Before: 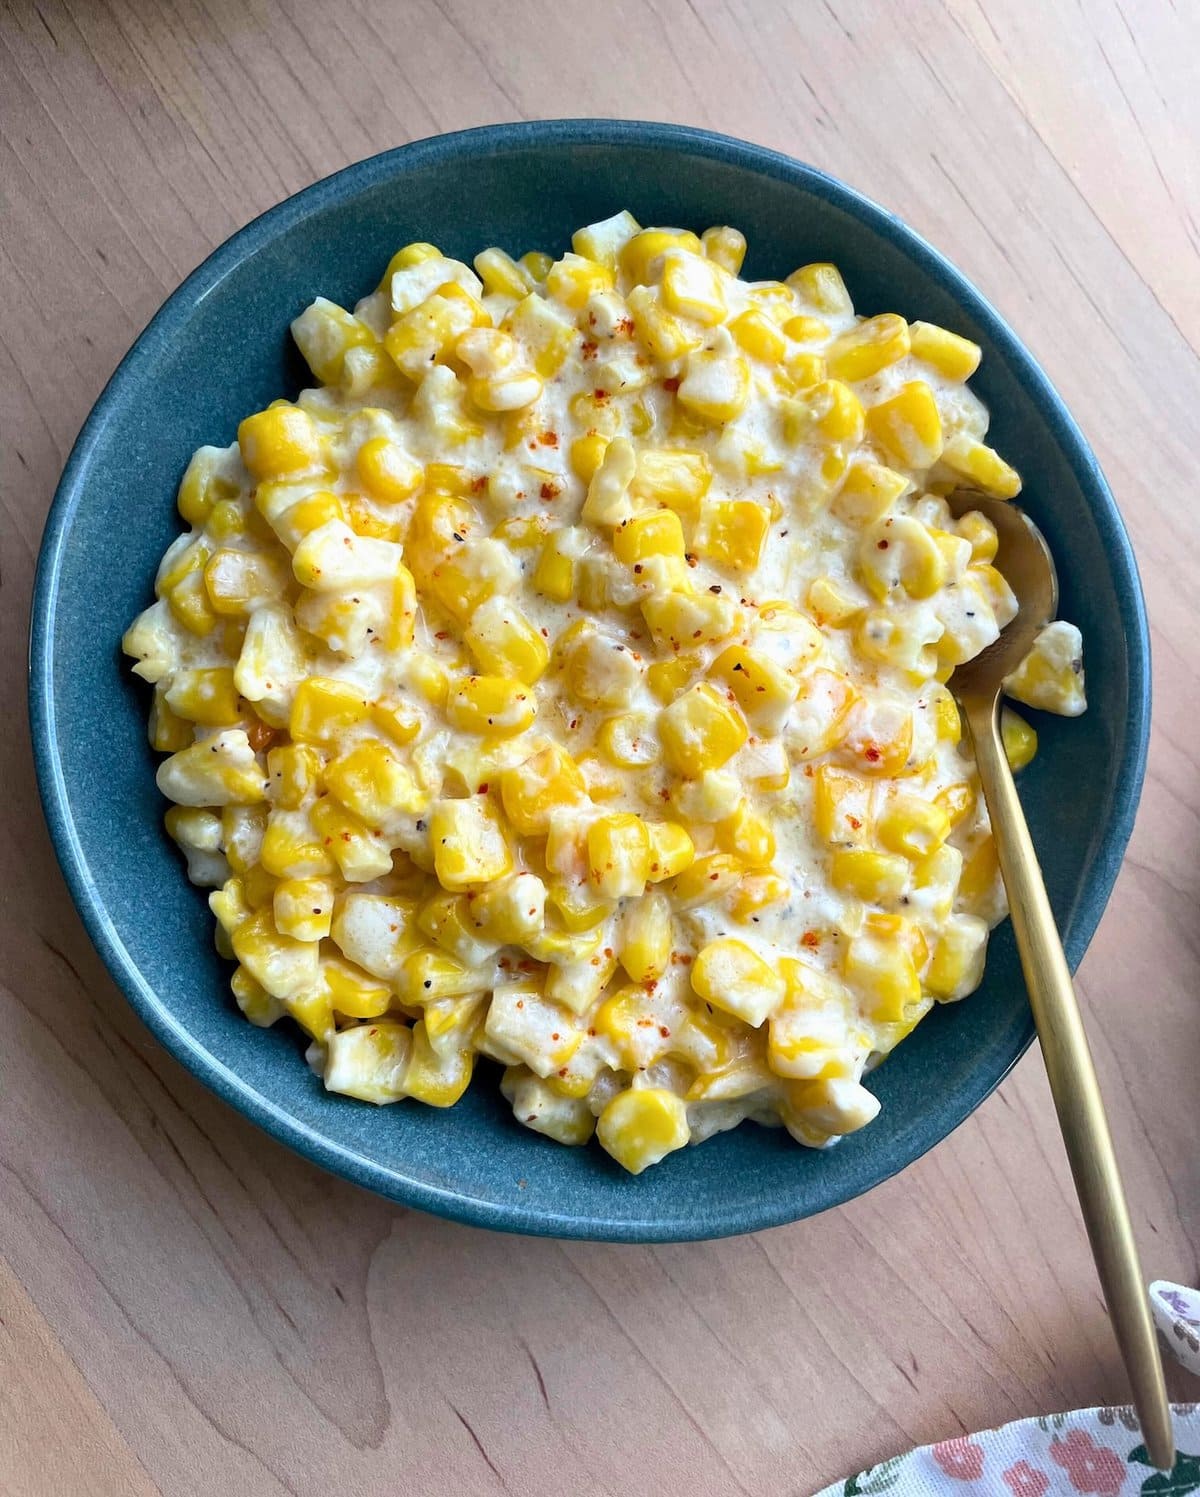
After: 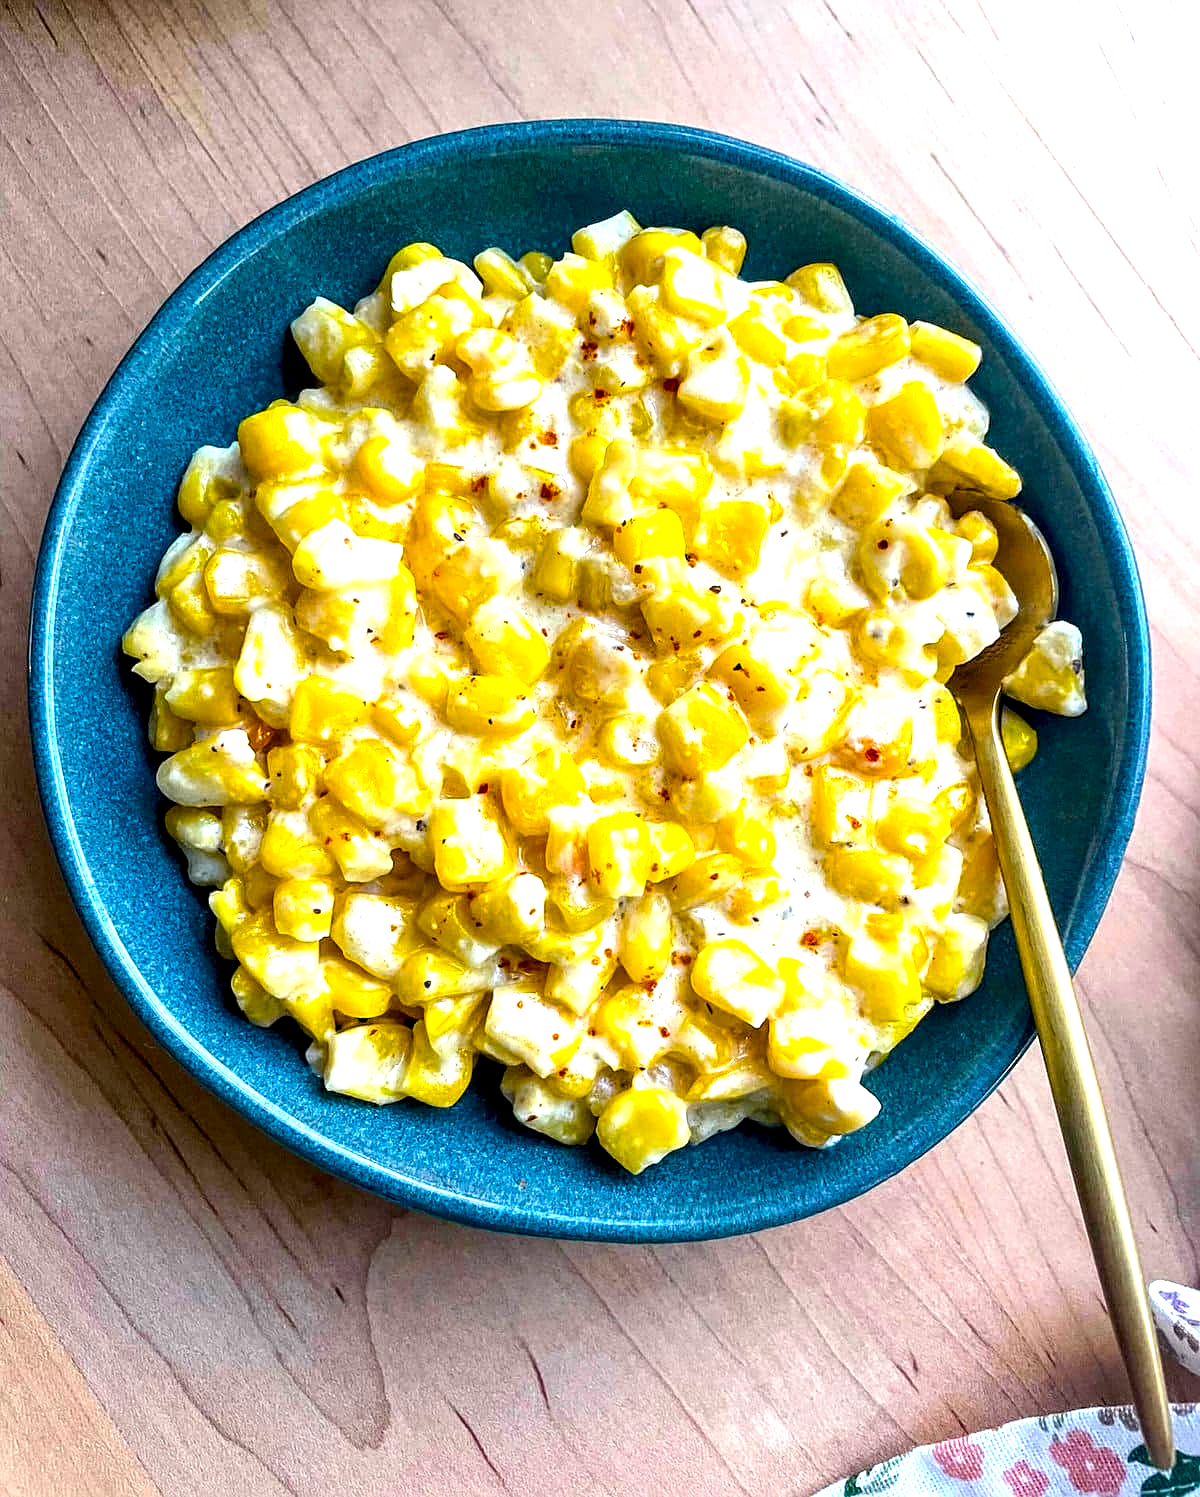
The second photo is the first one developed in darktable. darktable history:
sharpen: on, module defaults
color balance rgb: shadows lift › luminance -19.667%, perceptual saturation grading › global saturation 36.4%, perceptual saturation grading › shadows 36.198%, global vibrance 20%
exposure: black level correction 0.001, exposure 0.677 EV, compensate highlight preservation false
local contrast: detail 153%
